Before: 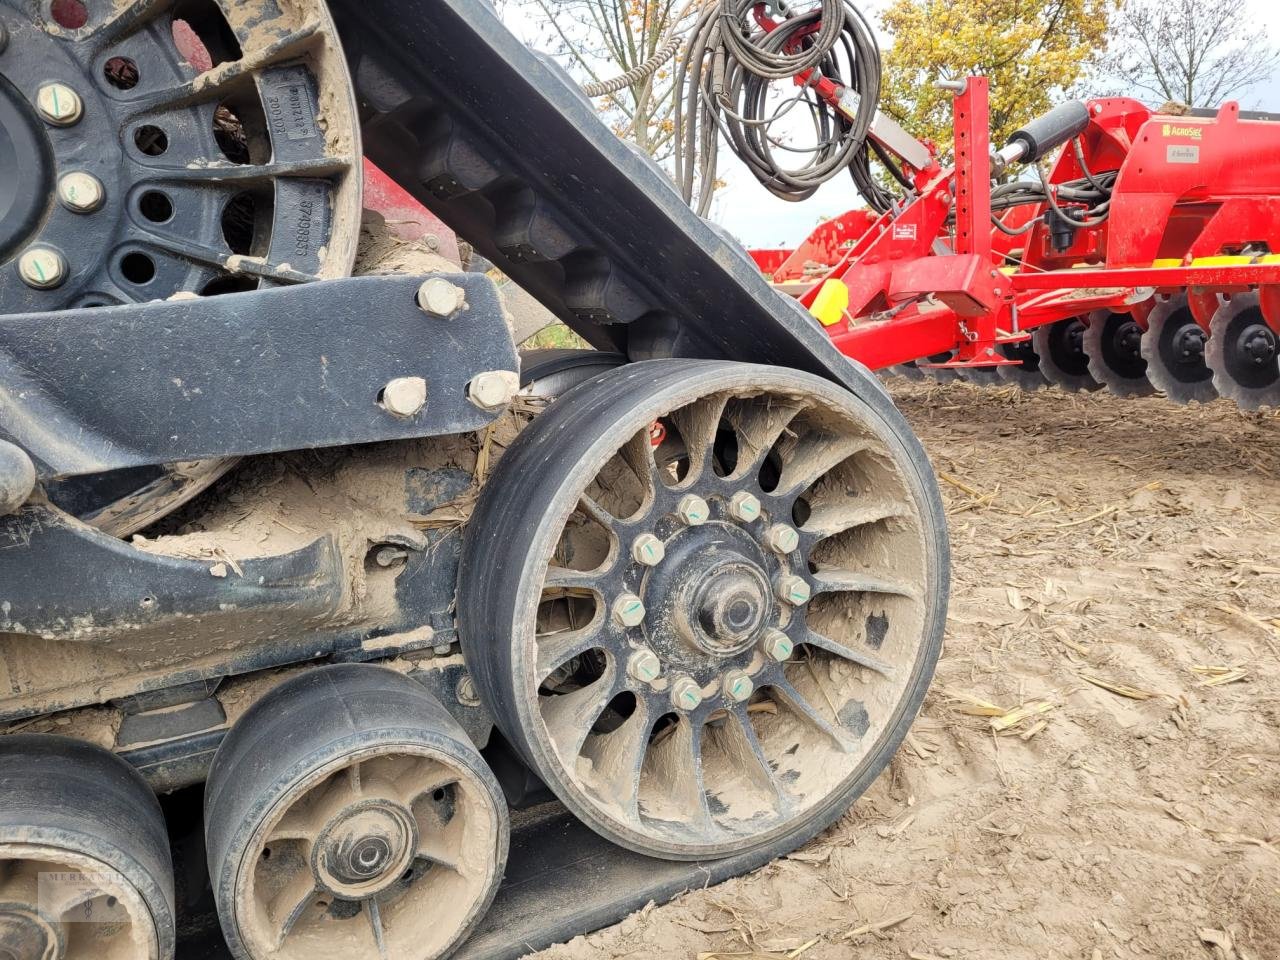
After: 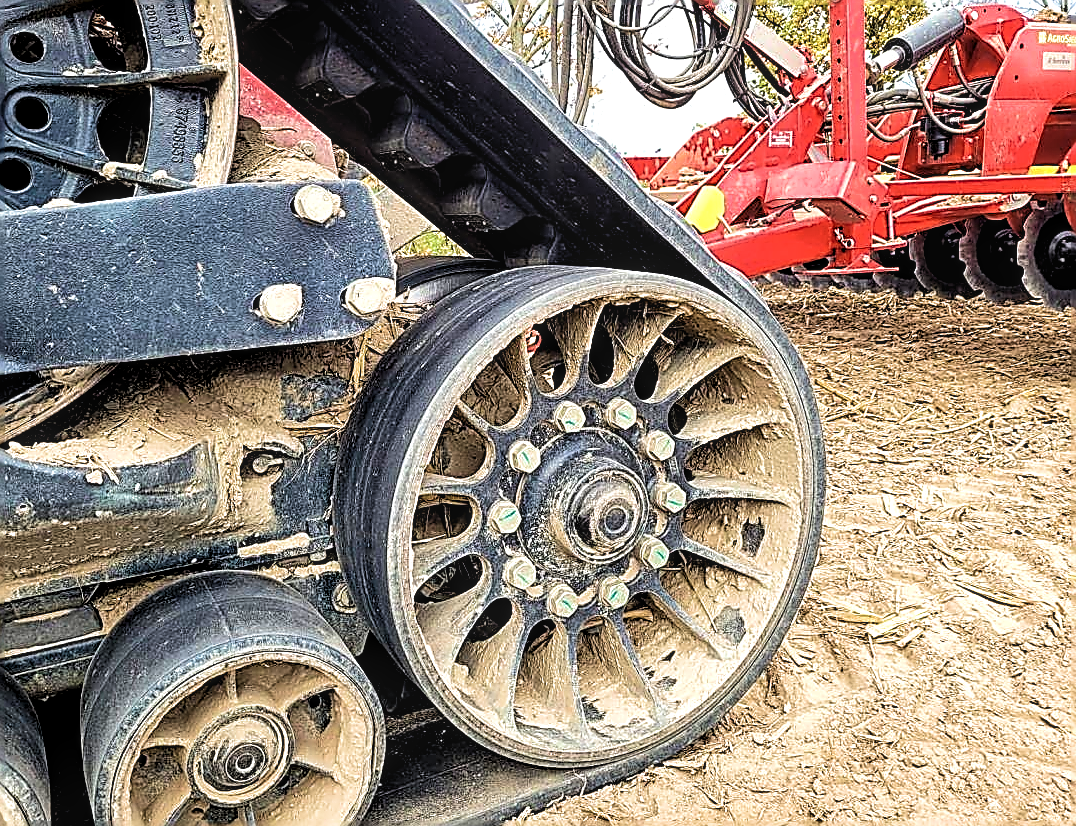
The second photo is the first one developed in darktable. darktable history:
local contrast: on, module defaults
contrast brightness saturation: saturation -0.087
crop and rotate: left 9.69%, top 9.741%, right 6.198%, bottom 4.123%
levels: levels [0.052, 0.496, 0.908]
tone curve: curves: ch0 [(0, 0.019) (0.11, 0.036) (0.259, 0.214) (0.378, 0.365) (0.499, 0.529) (1, 1)], color space Lab, independent channels, preserve colors none
velvia: strength 73.61%
sharpen: amount 1.984
